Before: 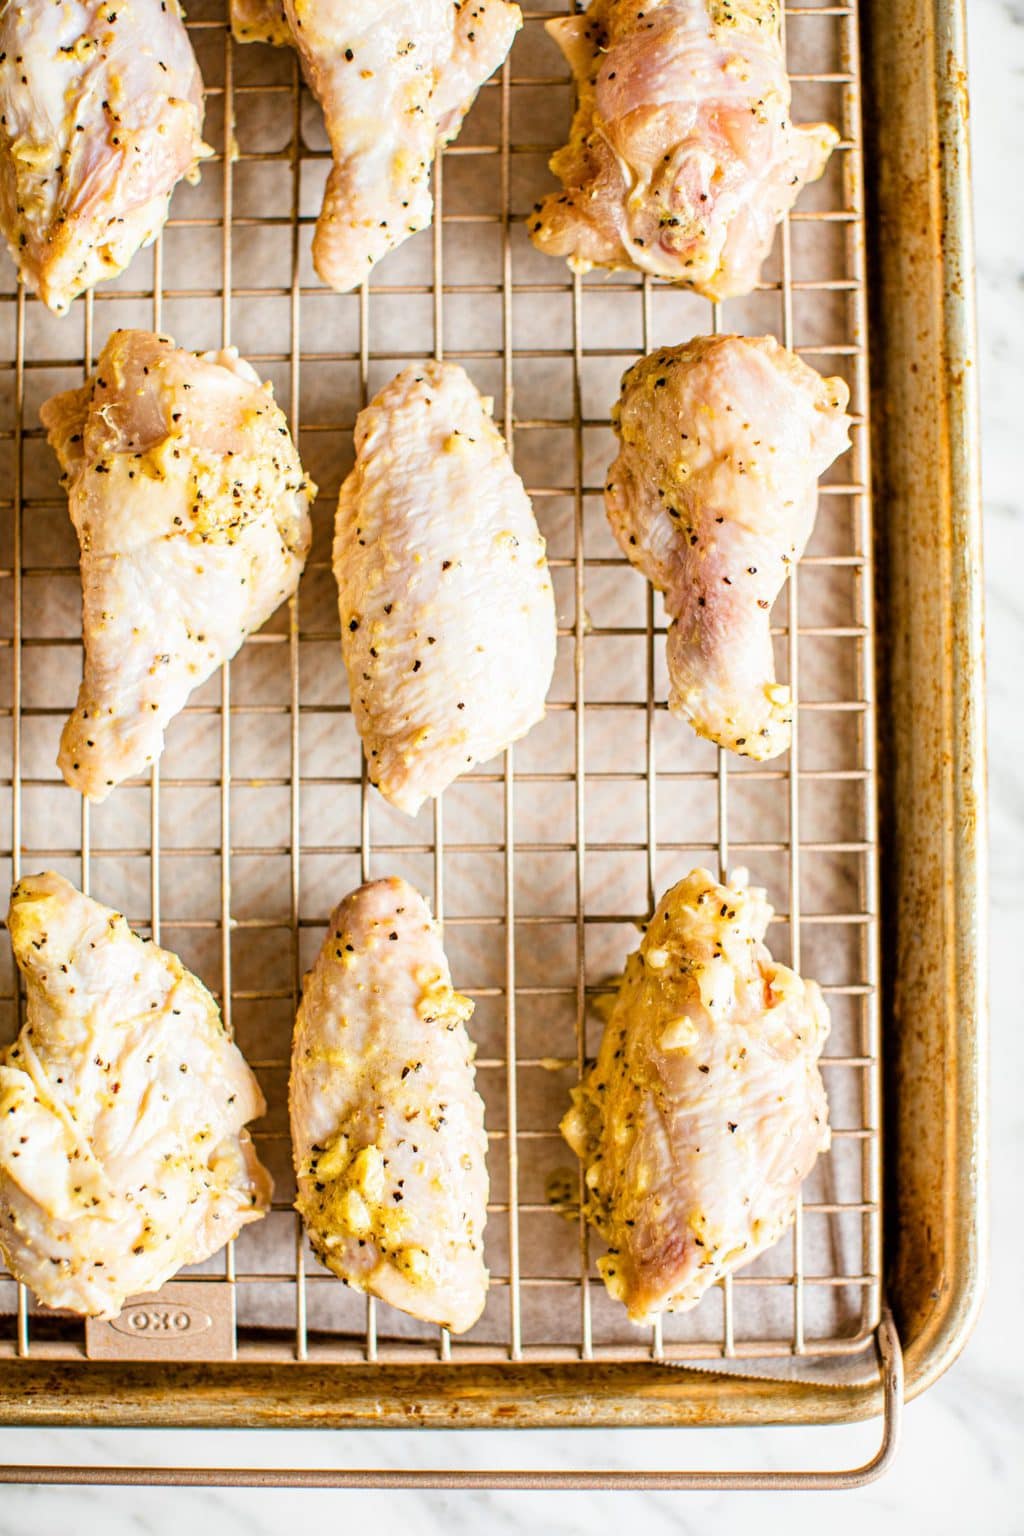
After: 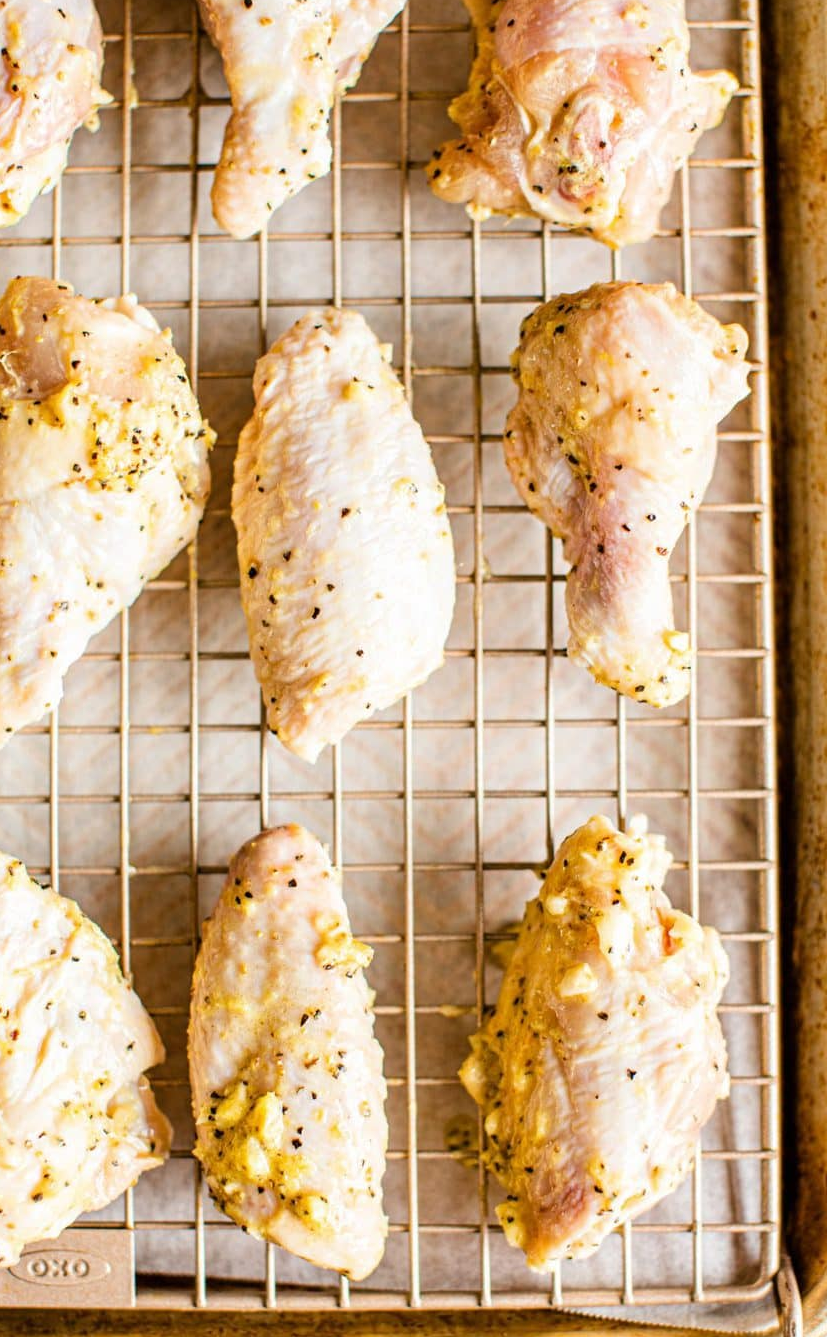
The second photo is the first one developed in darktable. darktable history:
tone equalizer: edges refinement/feathering 500, mask exposure compensation -1.57 EV, preserve details no
crop: left 9.934%, top 3.464%, right 9.22%, bottom 9.434%
